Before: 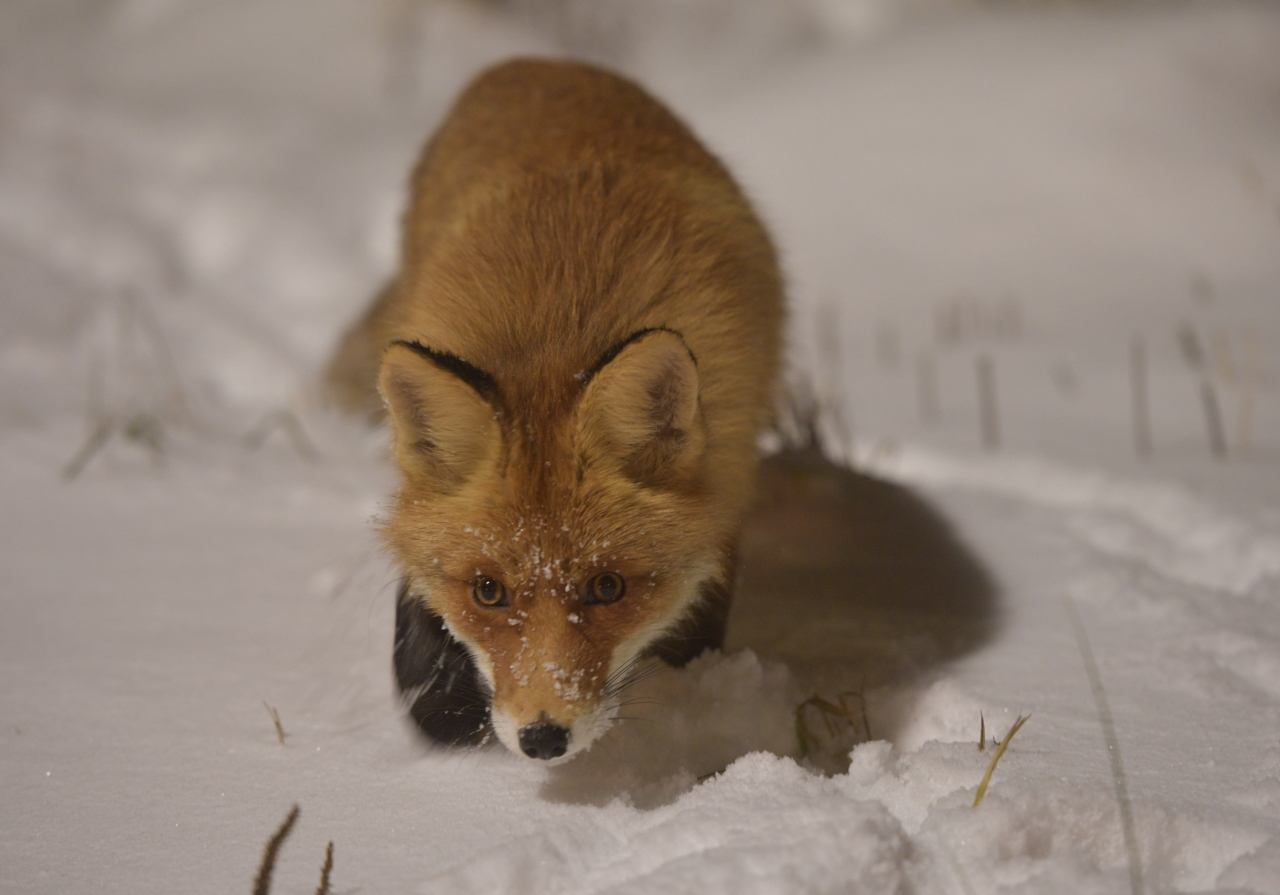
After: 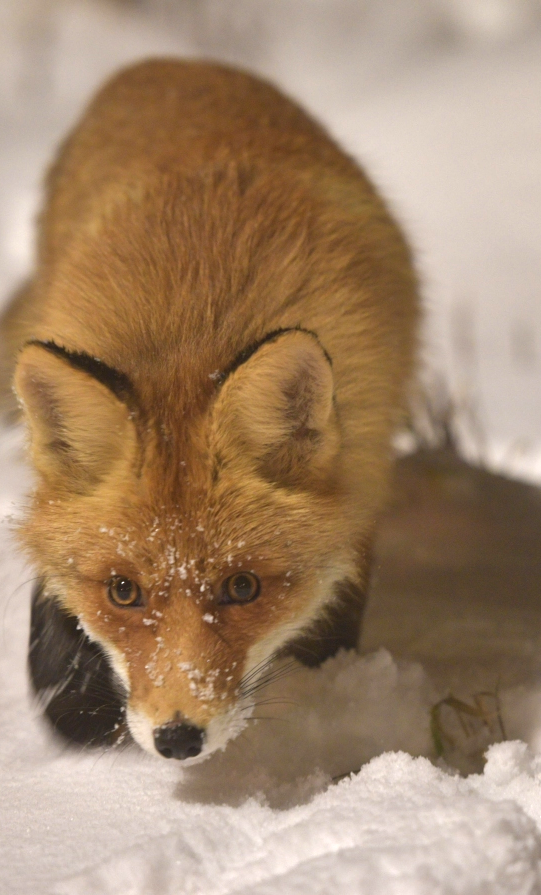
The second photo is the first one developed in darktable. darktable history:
shadows and highlights: shadows 25.61, highlights -48.33, soften with gaussian
crop: left 28.575%, right 29.084%
exposure: black level correction -0.001, exposure 0.902 EV, compensate highlight preservation false
